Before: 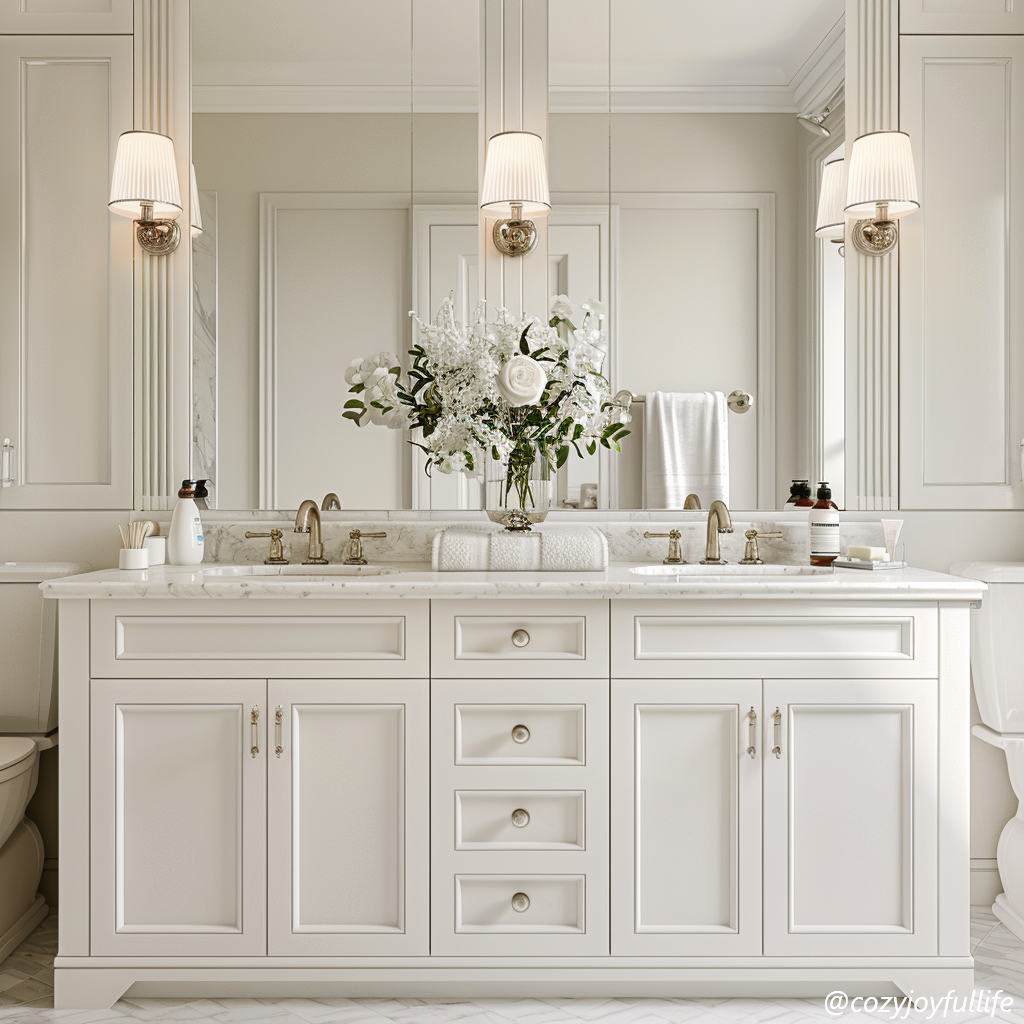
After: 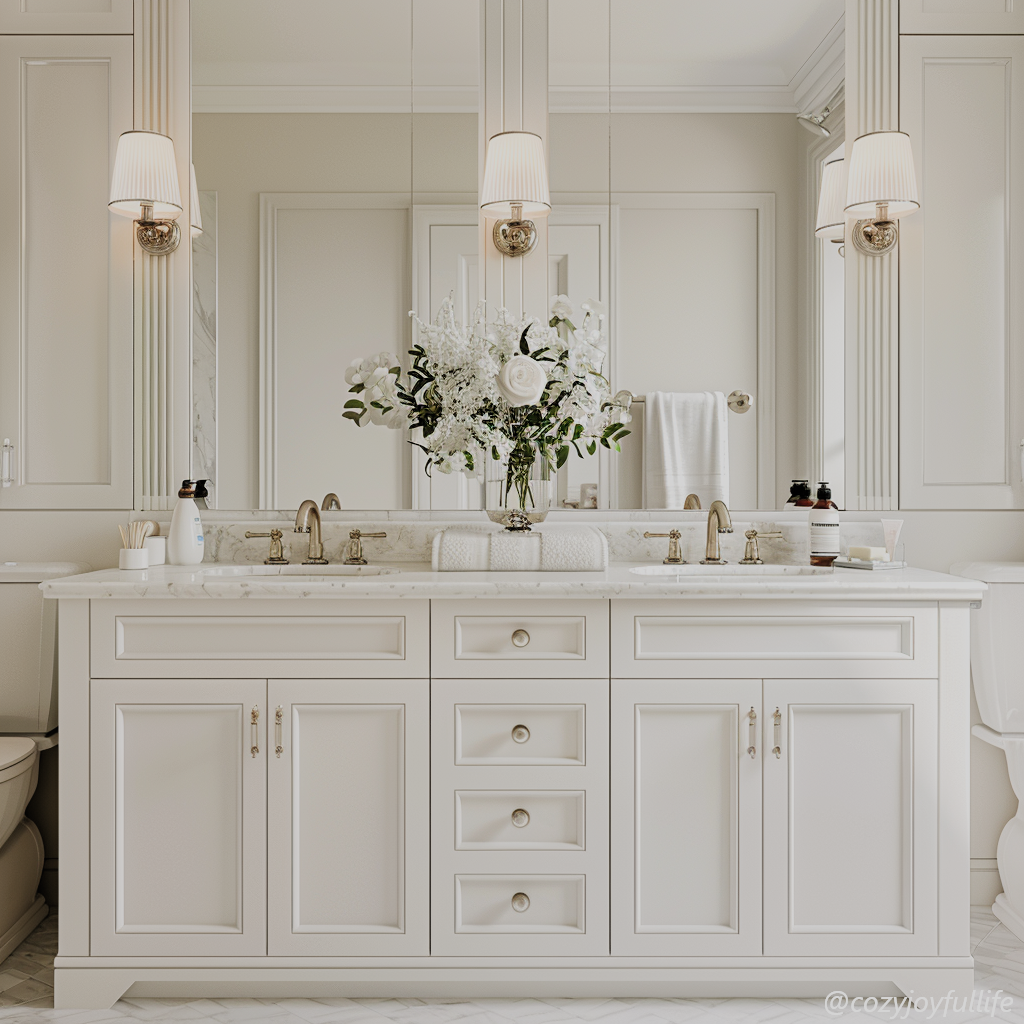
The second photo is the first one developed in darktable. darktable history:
filmic rgb: black relative exposure -7.65 EV, white relative exposure 4.56 EV, threshold 5.96 EV, hardness 3.61, color science v4 (2020), enable highlight reconstruction true
